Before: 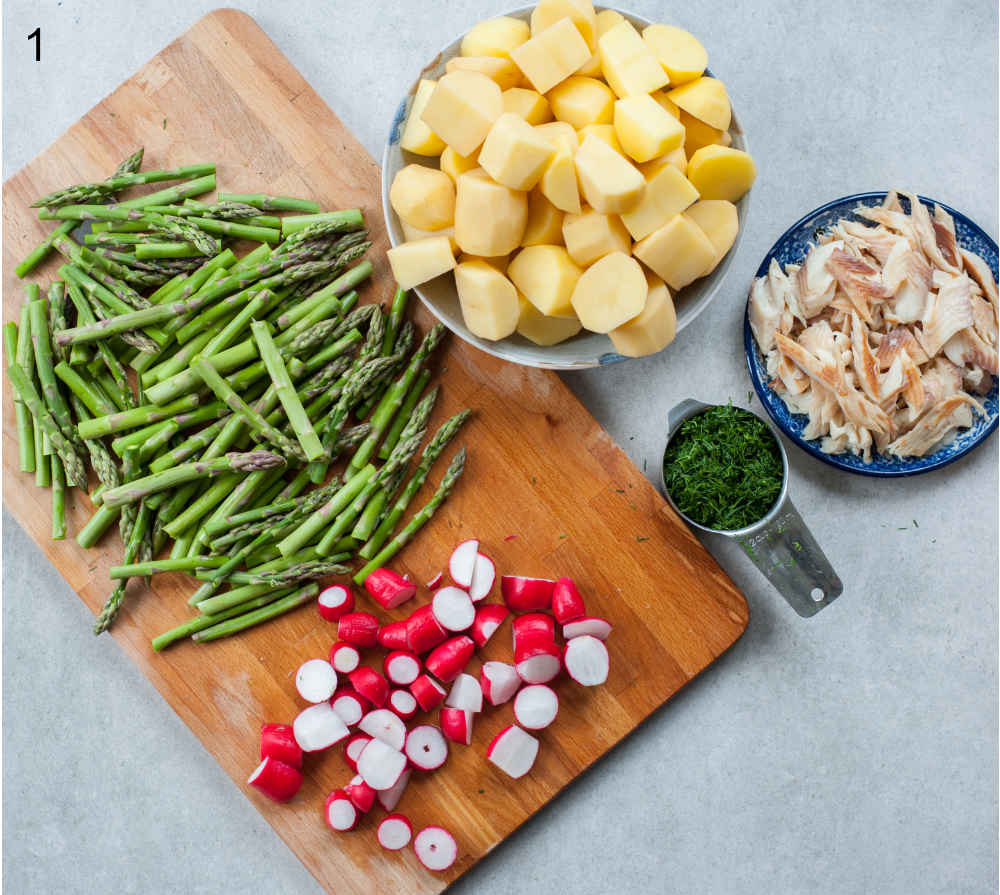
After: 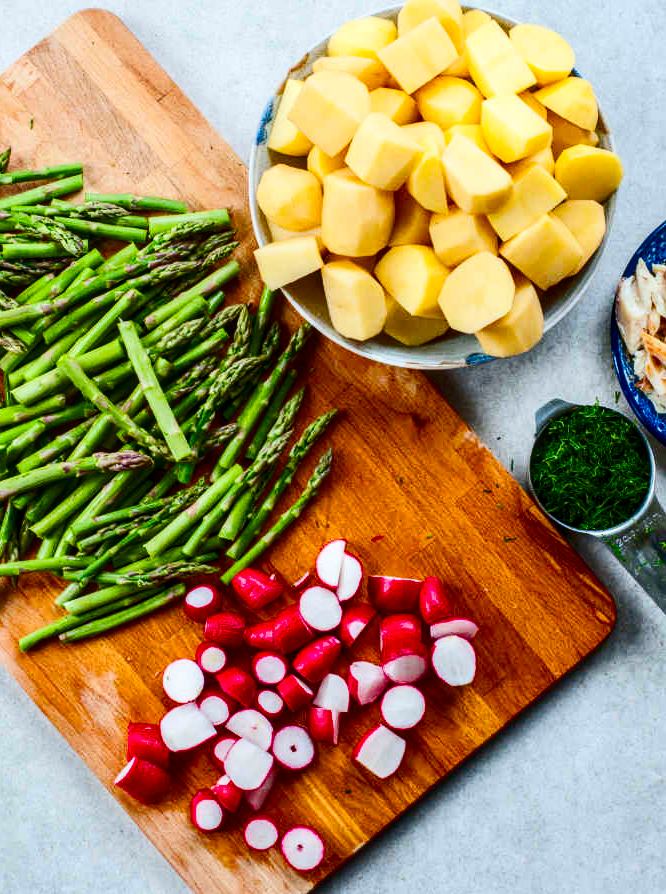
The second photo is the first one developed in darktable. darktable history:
contrast brightness saturation: contrast 0.303, brightness -0.078, saturation 0.172
exposure: compensate highlight preservation false
local contrast: on, module defaults
color balance rgb: perceptual saturation grading › global saturation 54.755%, perceptual saturation grading › highlights -50.321%, perceptual saturation grading › mid-tones 40.368%, perceptual saturation grading › shadows 30.515%, global vibrance 20%
crop and rotate: left 13.368%, right 19.983%
